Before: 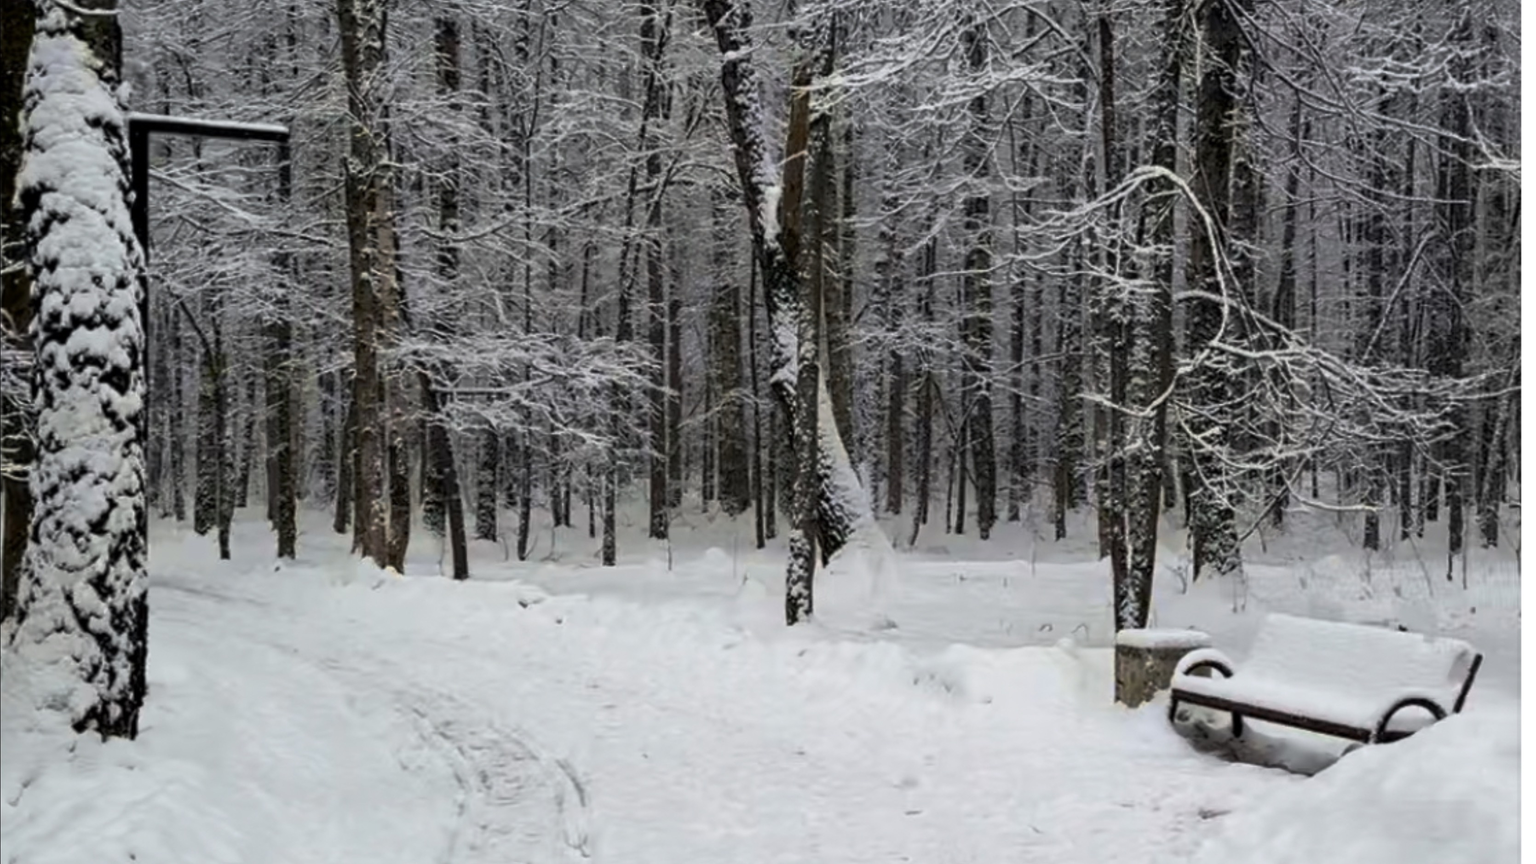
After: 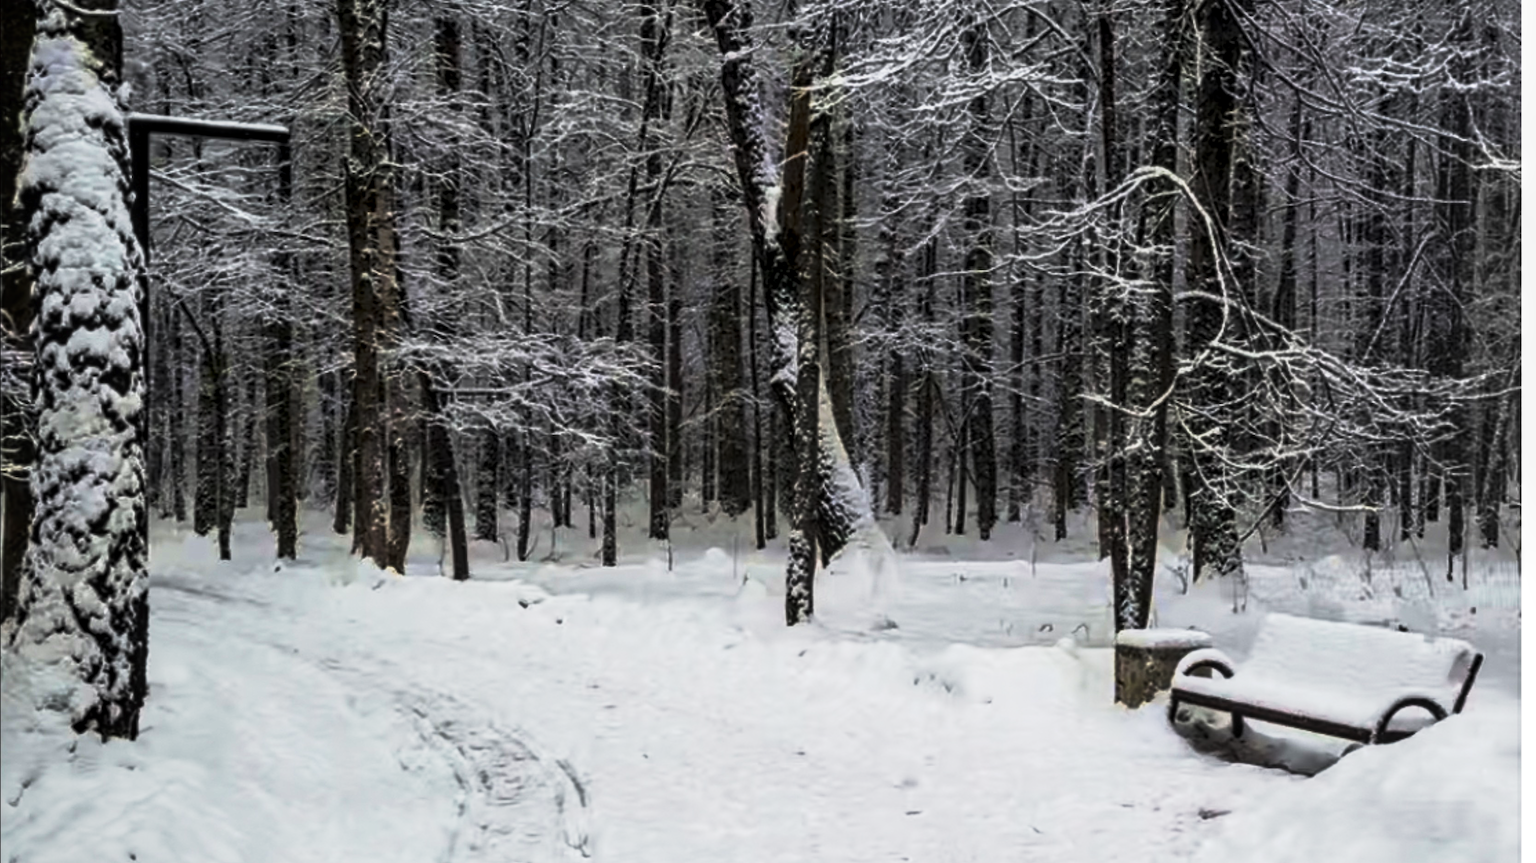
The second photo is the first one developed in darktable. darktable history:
tone curve: curves: ch0 [(0, 0) (0.003, 0.007) (0.011, 0.01) (0.025, 0.016) (0.044, 0.025) (0.069, 0.036) (0.1, 0.052) (0.136, 0.073) (0.177, 0.103) (0.224, 0.135) (0.277, 0.177) (0.335, 0.233) (0.399, 0.303) (0.468, 0.376) (0.543, 0.469) (0.623, 0.581) (0.709, 0.723) (0.801, 0.863) (0.898, 0.938) (1, 1)], preserve colors none
local contrast: on, module defaults
